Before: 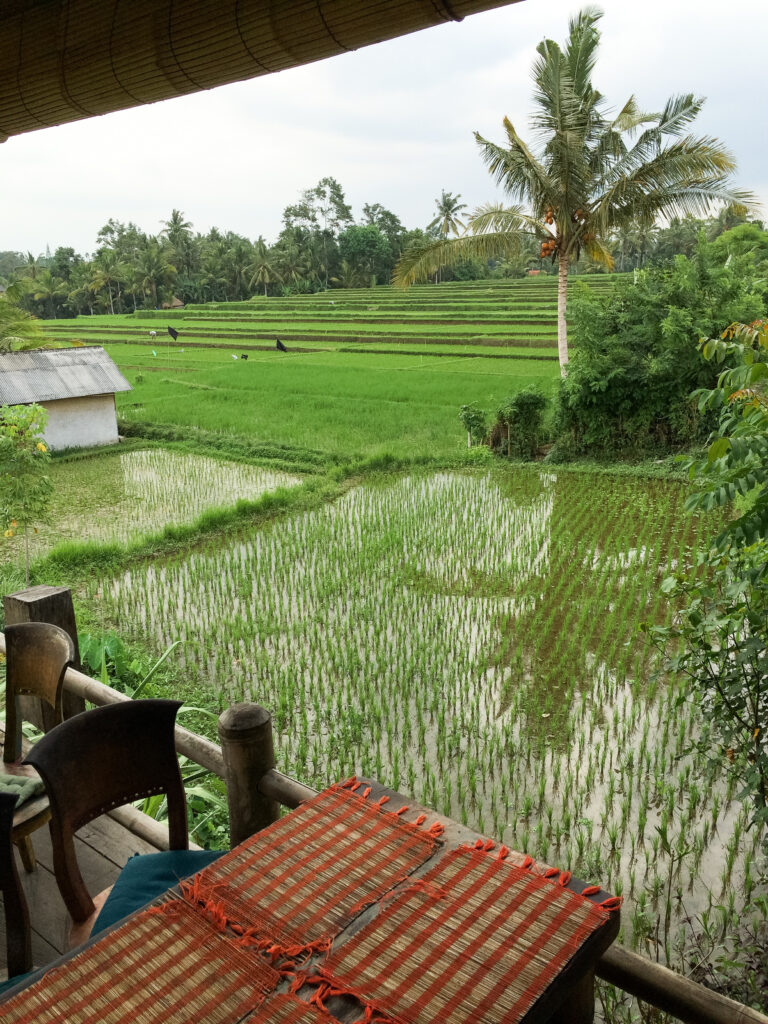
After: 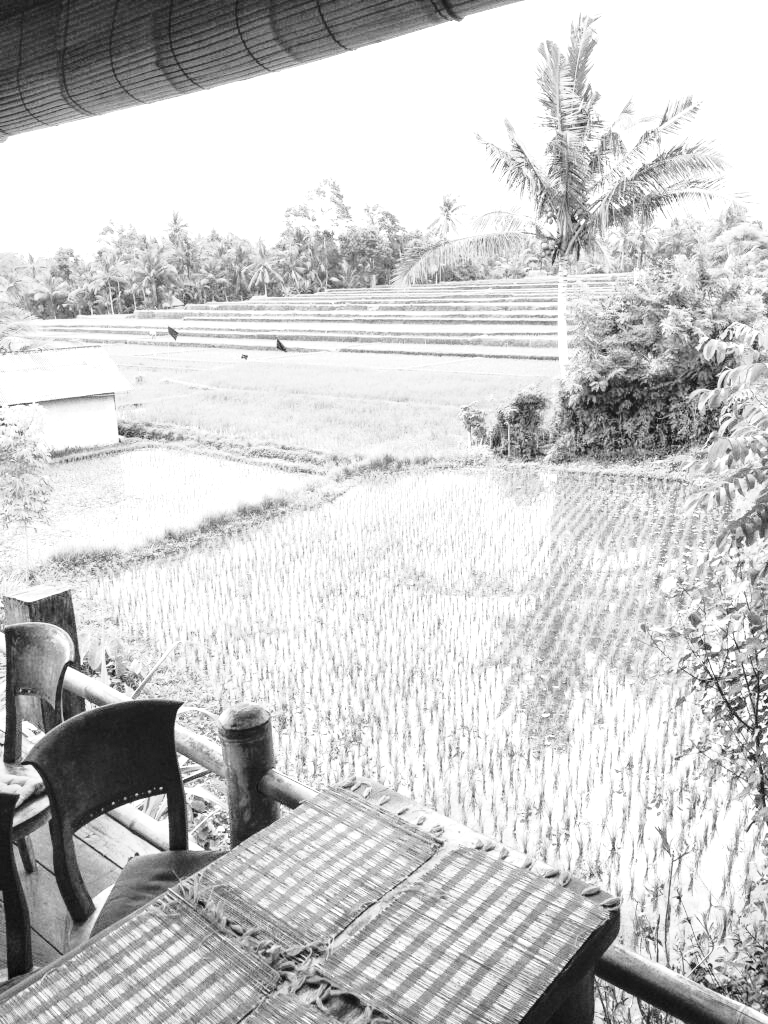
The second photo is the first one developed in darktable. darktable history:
exposure: exposure 1.5 EV, compensate highlight preservation false
color contrast: green-magenta contrast 0, blue-yellow contrast 0
base curve: curves: ch0 [(0, 0) (0.028, 0.03) (0.121, 0.232) (0.46, 0.748) (0.859, 0.968) (1, 1)], preserve colors none
local contrast: detail 115%
